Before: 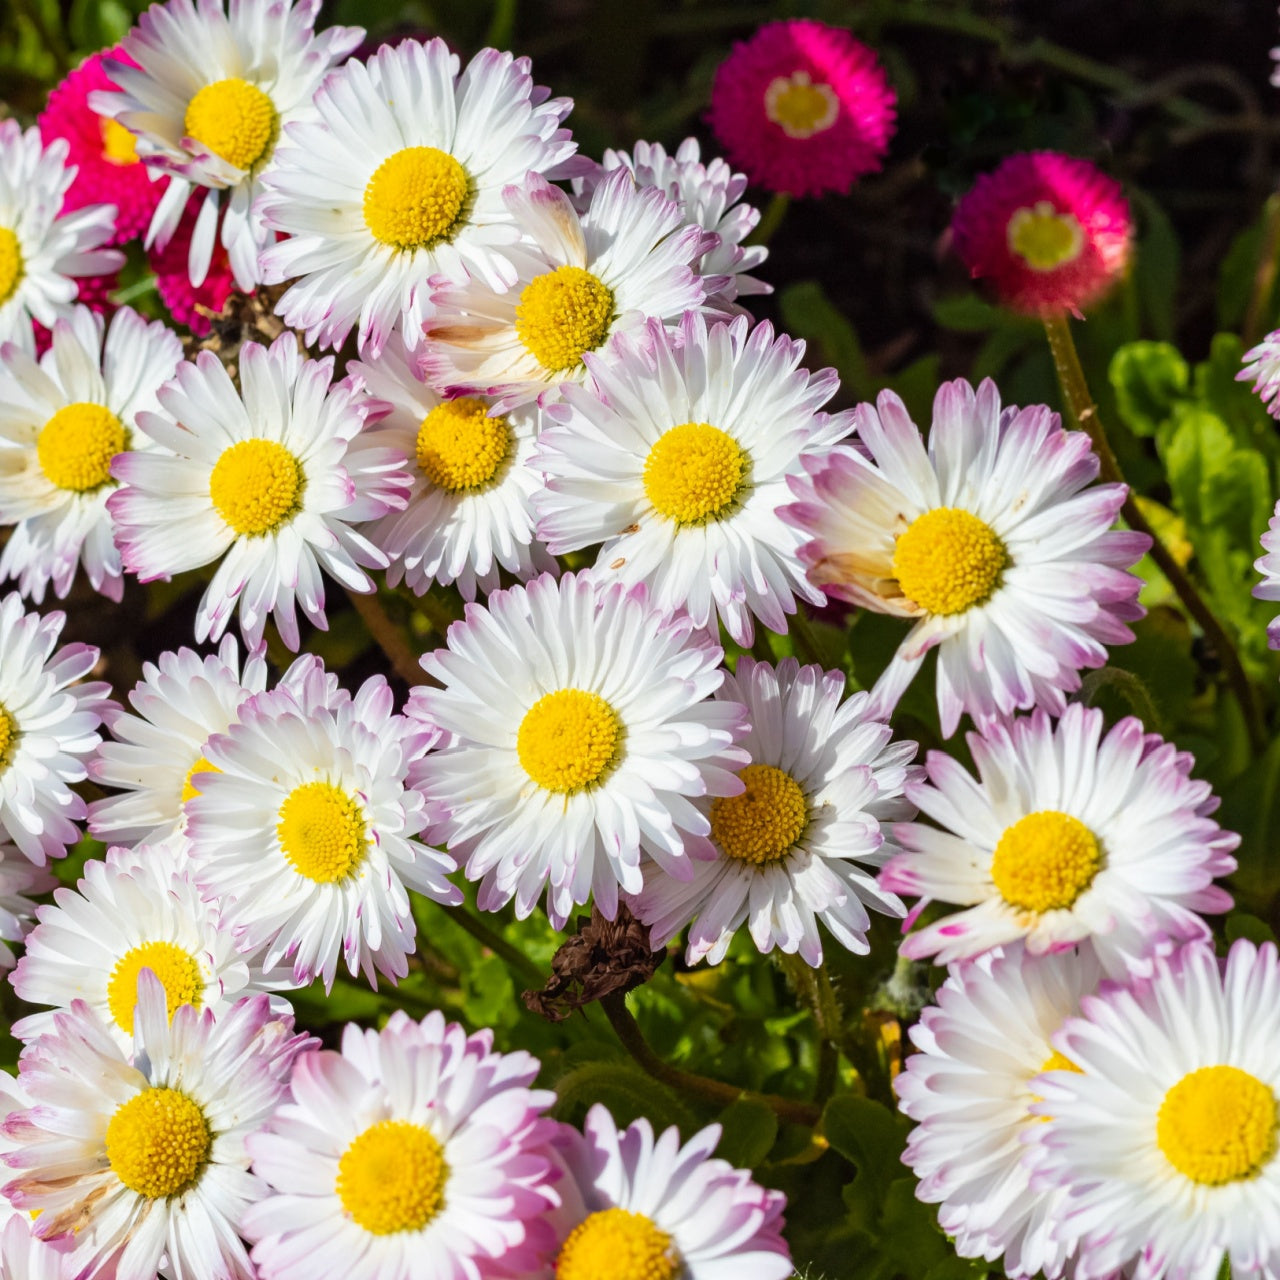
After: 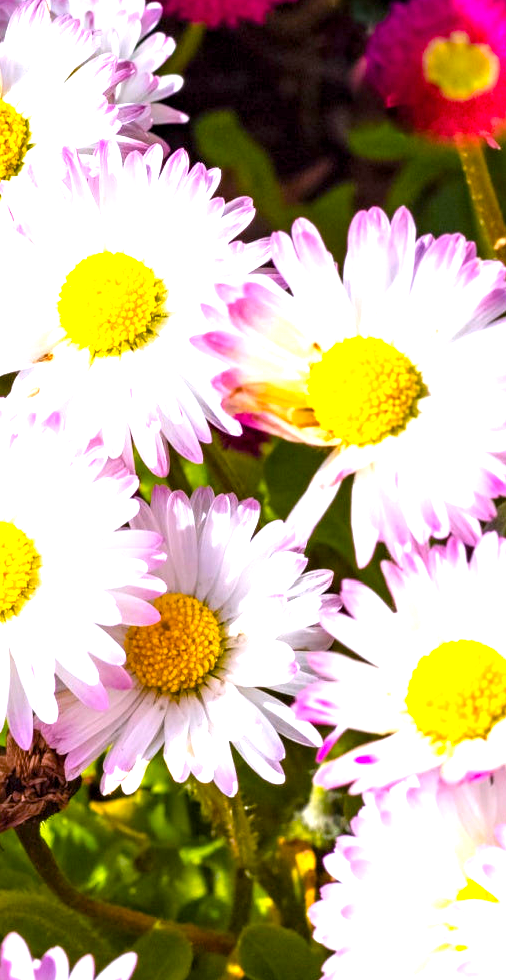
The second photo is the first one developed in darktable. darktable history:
exposure: black level correction 0.001, exposure 1.3 EV, compensate highlight preservation false
crop: left 45.721%, top 13.393%, right 14.118%, bottom 10.01%
white balance: red 1.05, blue 1.072
color balance rgb: perceptual saturation grading › global saturation 30%, global vibrance 10%
